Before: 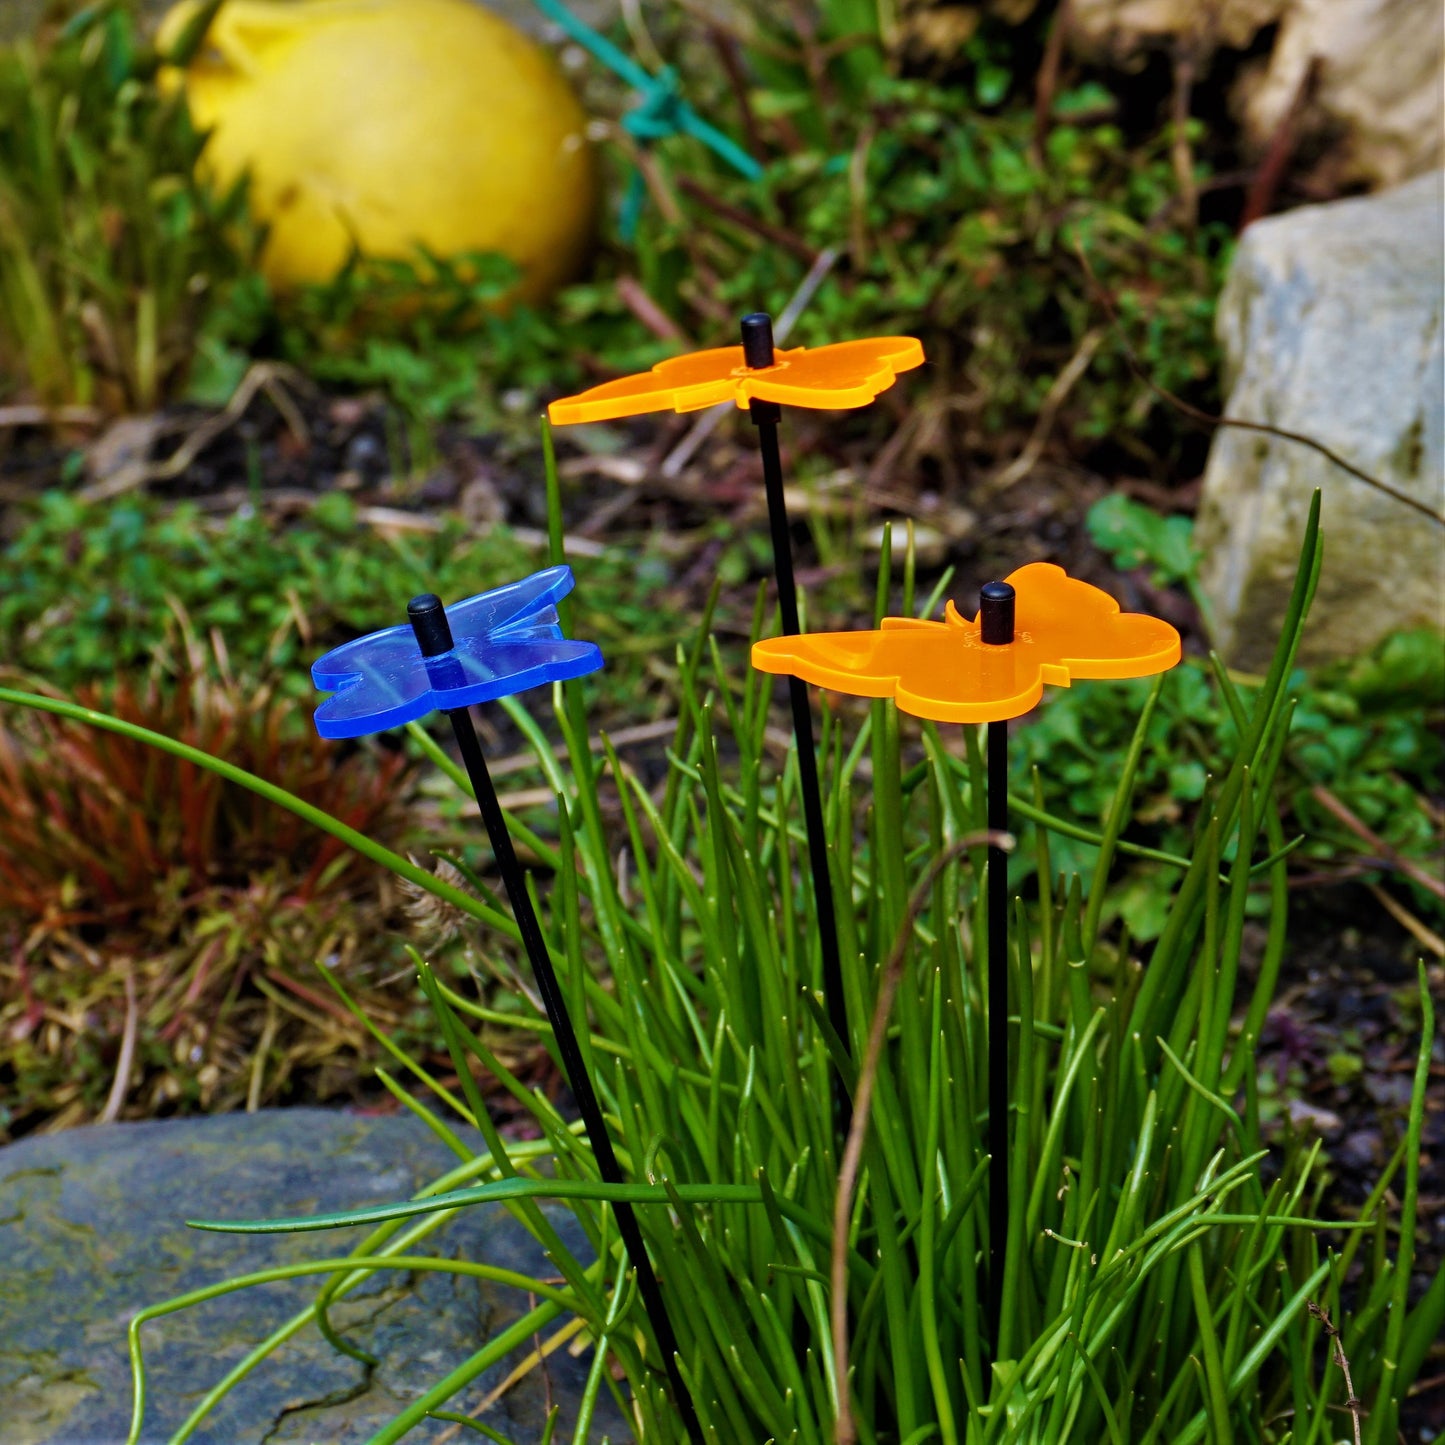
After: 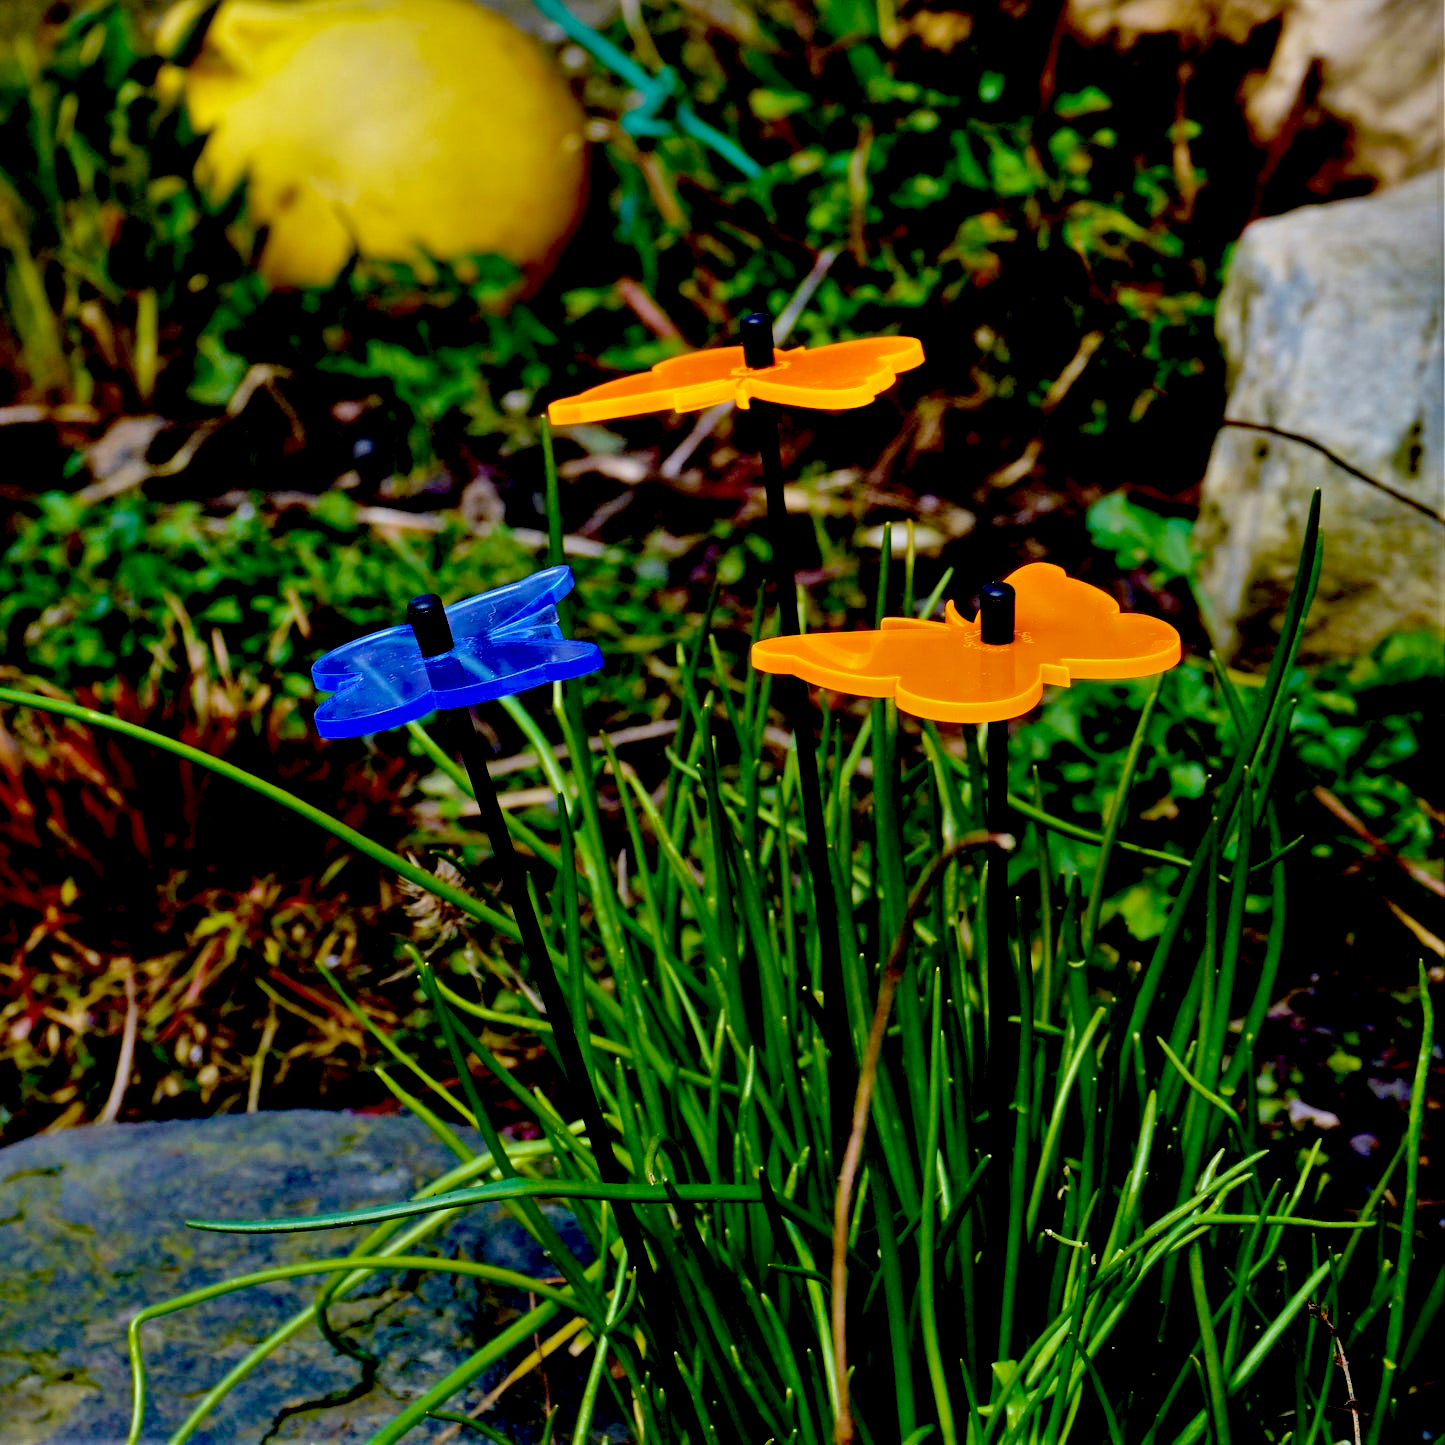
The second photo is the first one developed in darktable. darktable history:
shadows and highlights: shadows 21.01, highlights -81.17, soften with gaussian
exposure: black level correction 0.055, exposure -0.037 EV, compensate exposure bias true, compensate highlight preservation false
